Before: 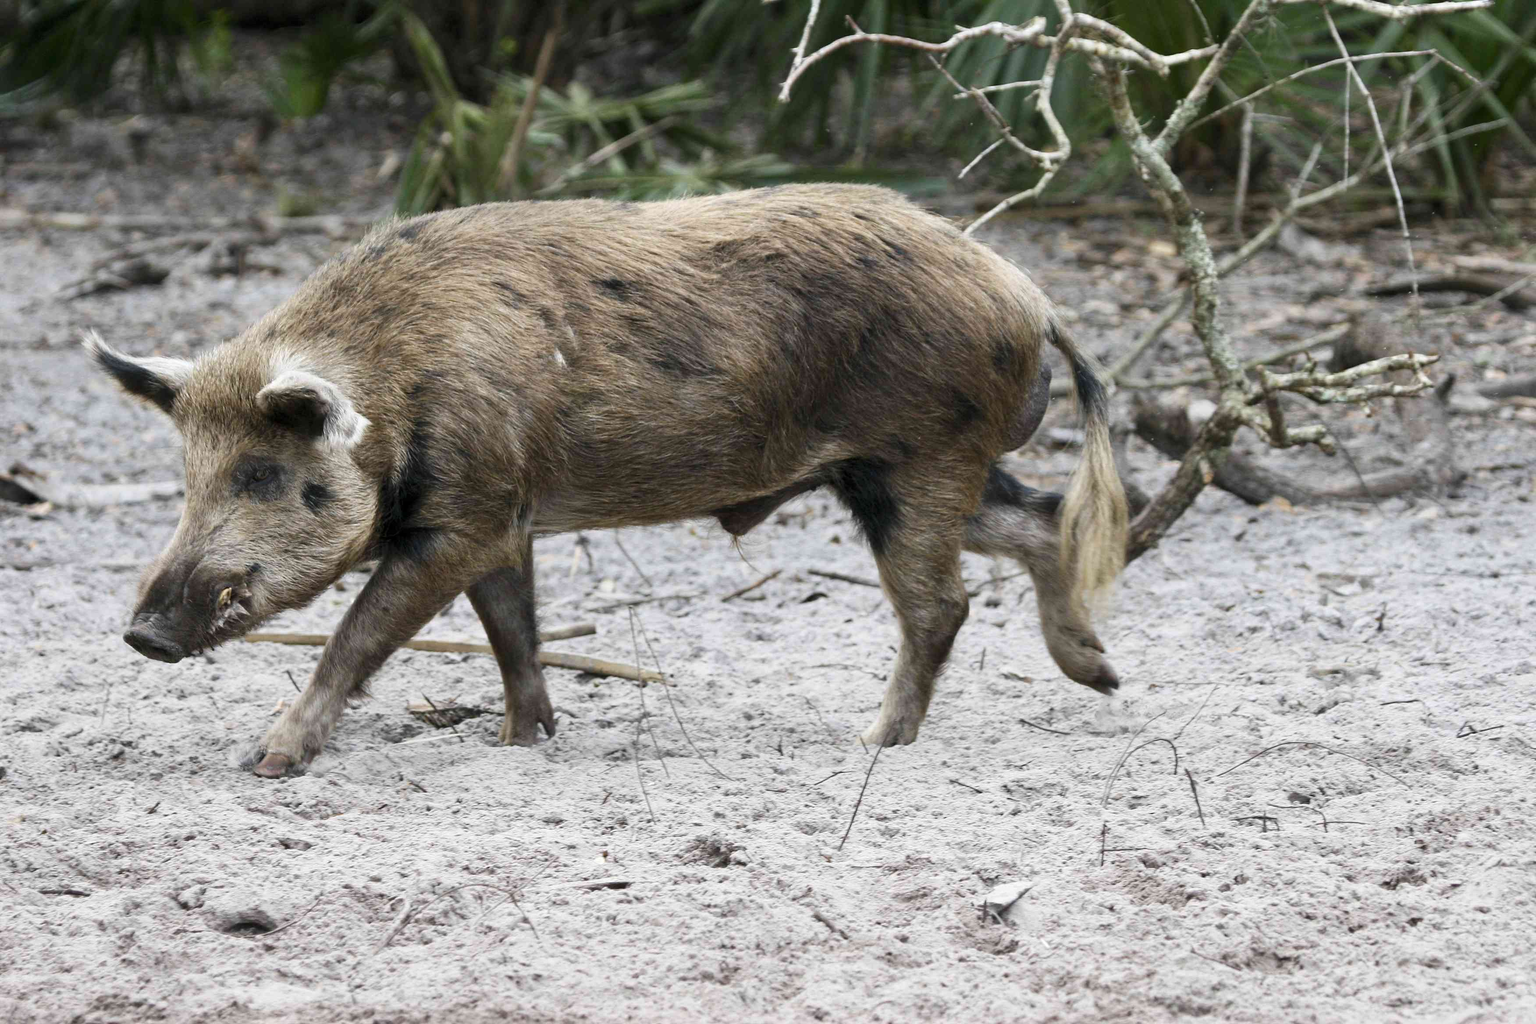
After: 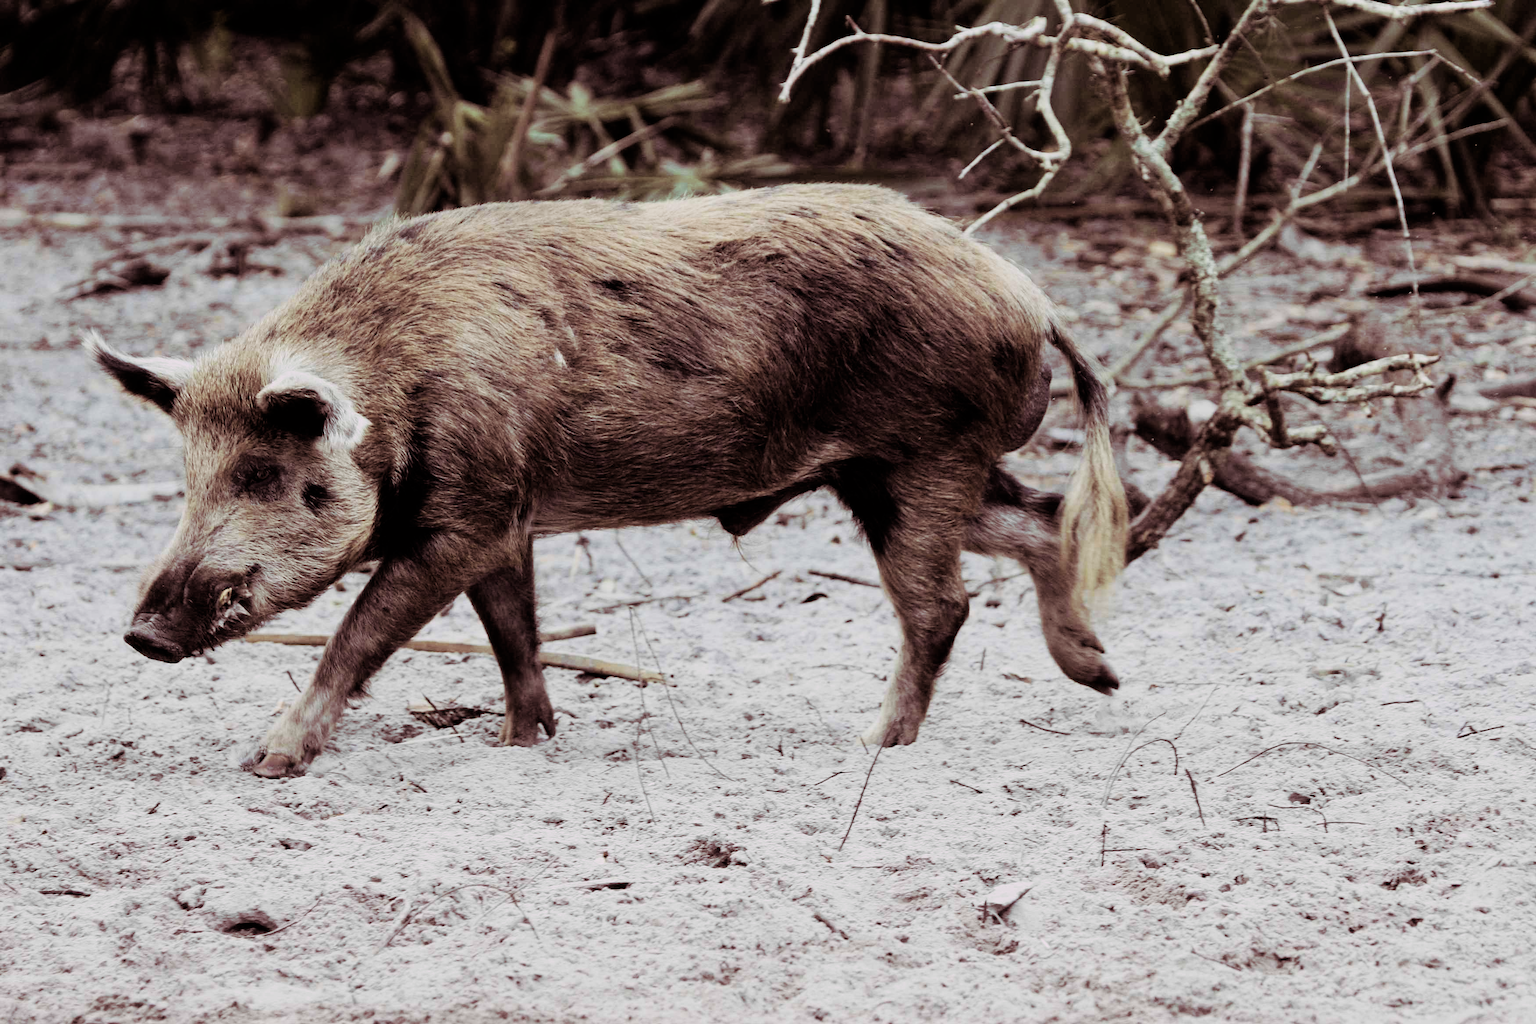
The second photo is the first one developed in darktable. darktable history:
split-toning: highlights › hue 298.8°, highlights › saturation 0.73, compress 41.76%
filmic rgb: black relative exposure -5 EV, hardness 2.88, contrast 1.3, highlights saturation mix -30%
